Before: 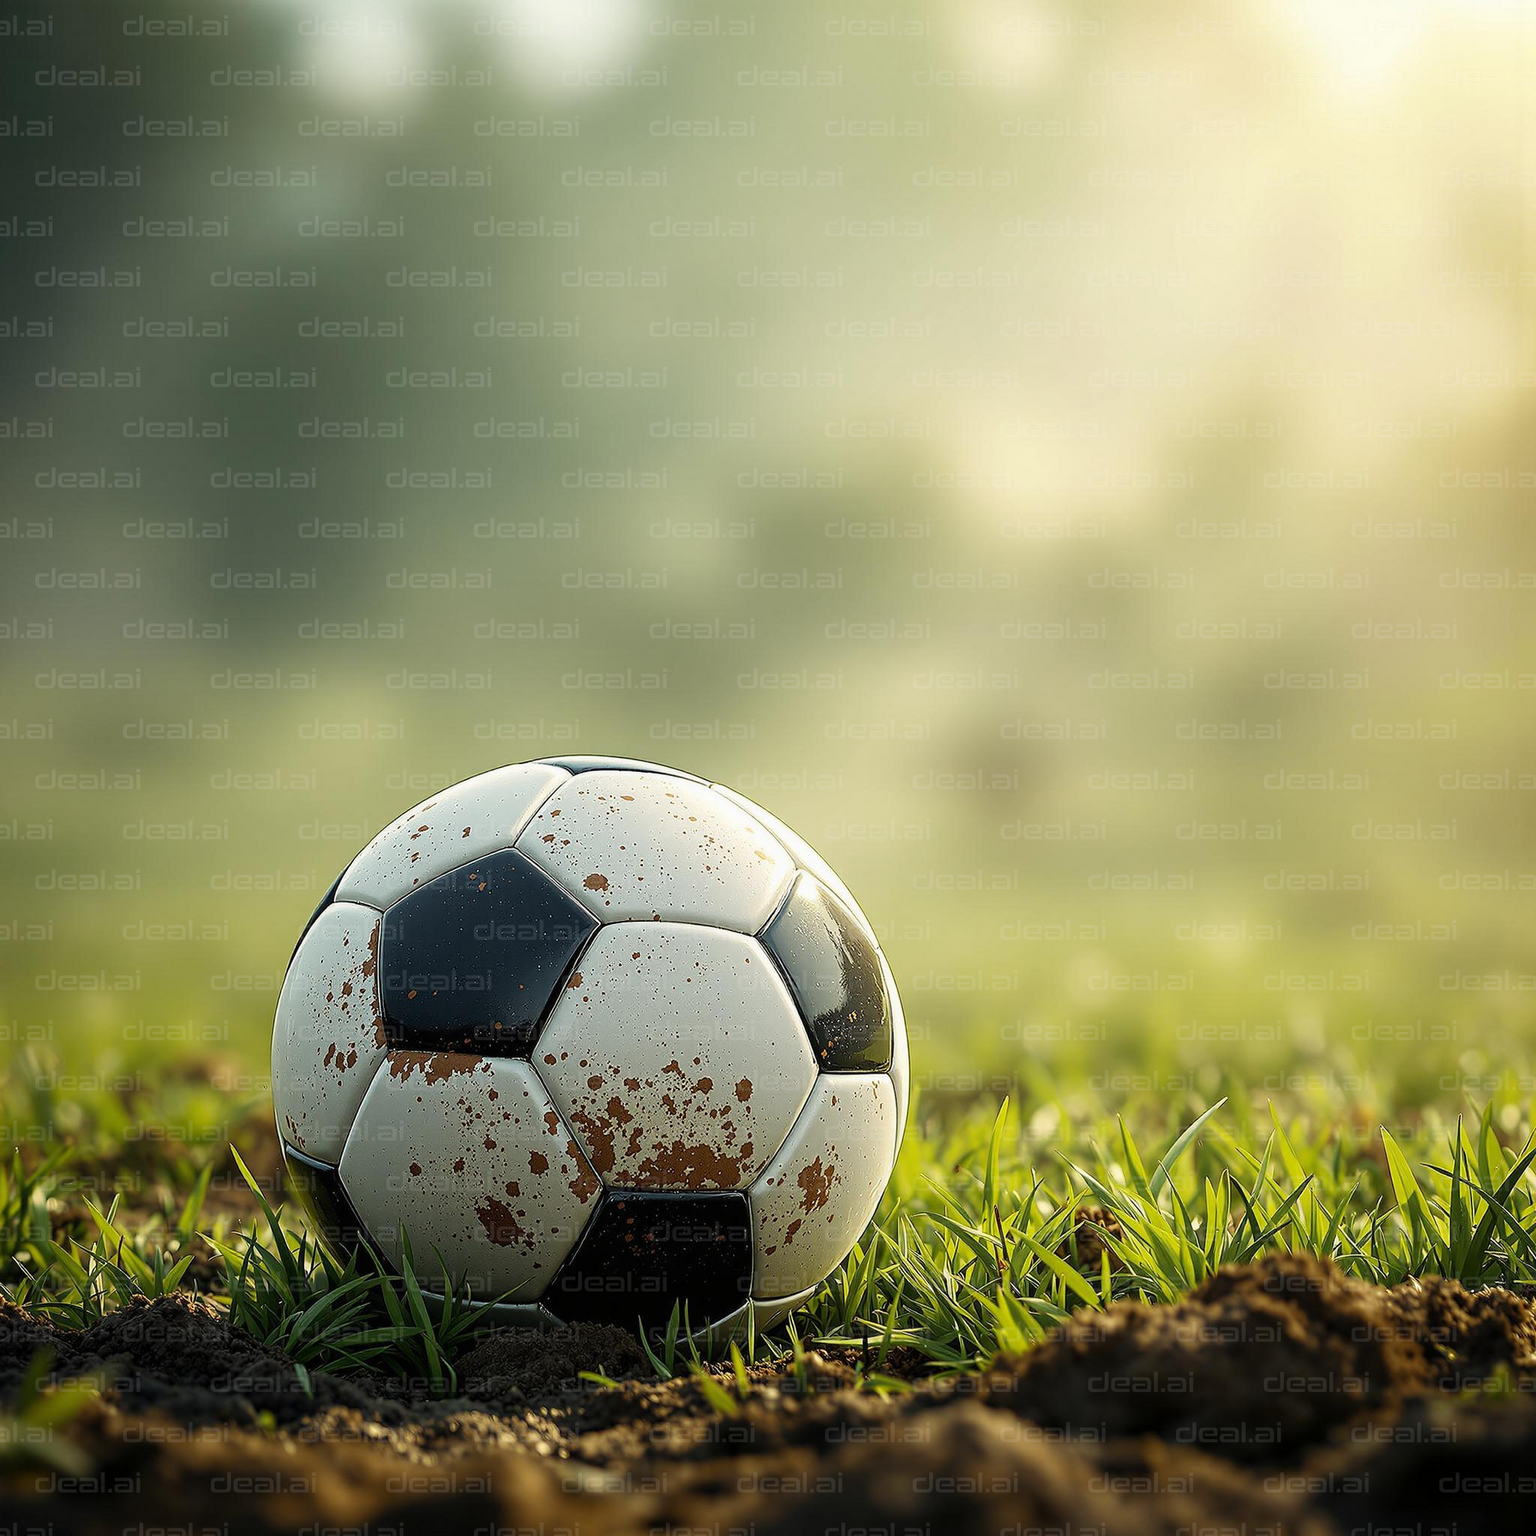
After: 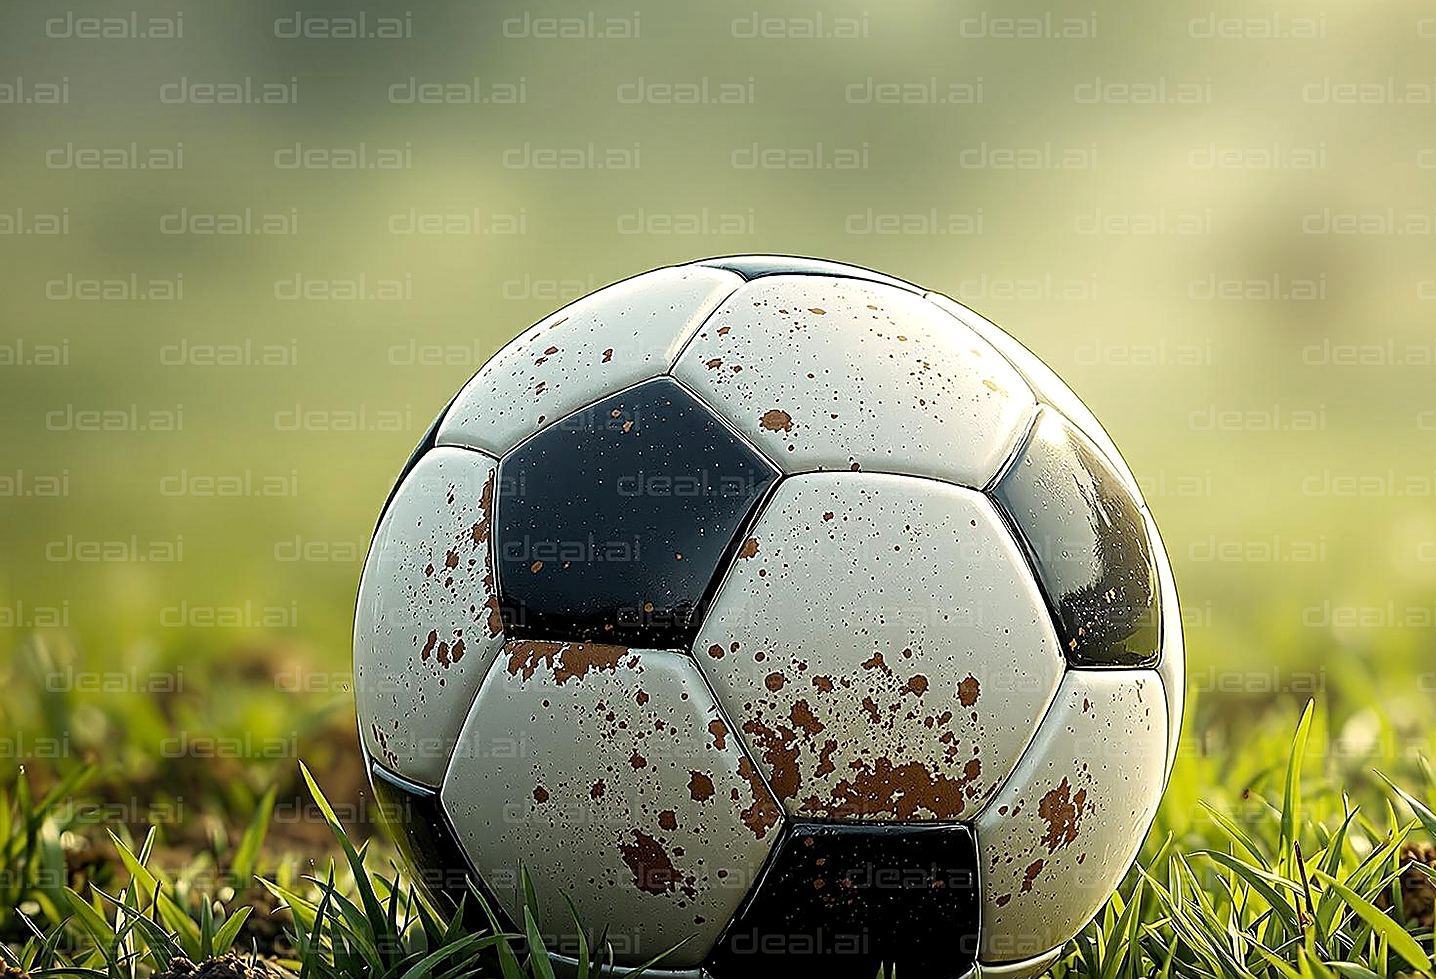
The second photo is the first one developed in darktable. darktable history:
sharpen: amount 0.739
exposure: black level correction 0.001, exposure 0.141 EV, compensate exposure bias true, compensate highlight preservation false
crop: top 36.403%, right 28.038%, bottom 14.609%
